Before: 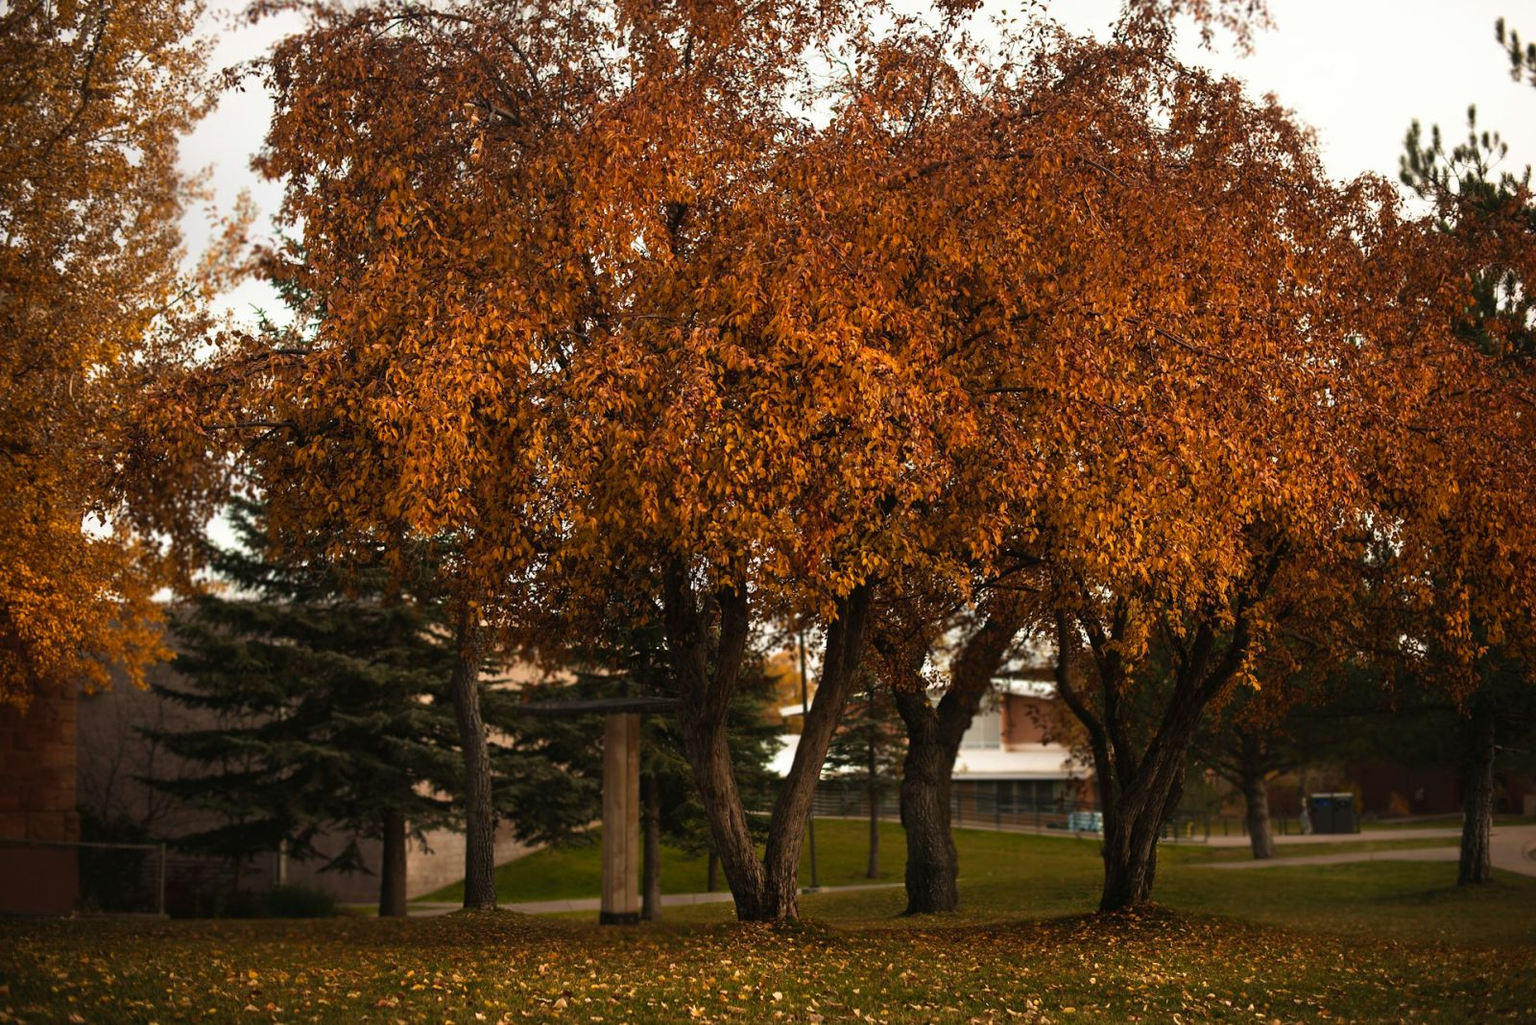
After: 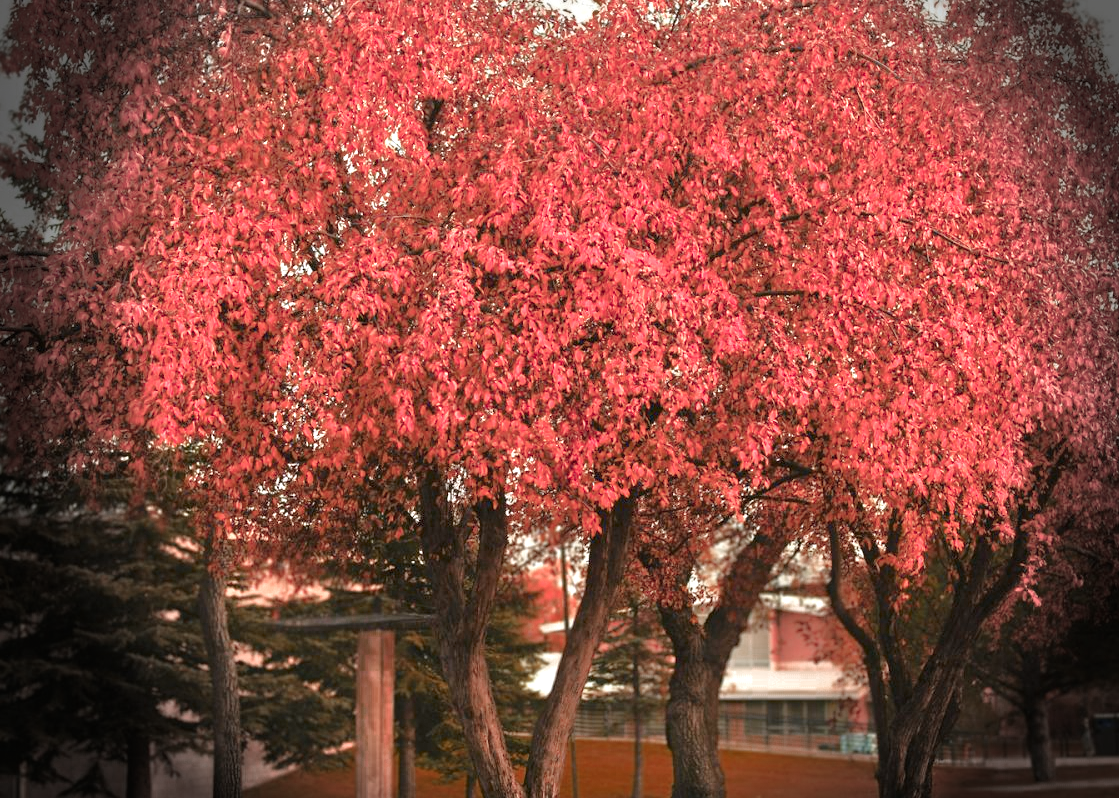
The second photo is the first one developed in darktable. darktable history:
grain: coarseness 0.81 ISO, strength 1.34%, mid-tones bias 0%
vignetting: fall-off start 76.42%, fall-off radius 27.36%, brightness -0.872, center (0.037, -0.09), width/height ratio 0.971
crop and rotate: left 17.046%, top 10.659%, right 12.989%, bottom 14.553%
color zones: curves: ch0 [(0.006, 0.385) (0.143, 0.563) (0.243, 0.321) (0.352, 0.464) (0.516, 0.456) (0.625, 0.5) (0.75, 0.5) (0.875, 0.5)]; ch1 [(0, 0.5) (0.134, 0.504) (0.246, 0.463) (0.421, 0.515) (0.5, 0.56) (0.625, 0.5) (0.75, 0.5) (0.875, 0.5)]; ch2 [(0, 0.5) (0.131, 0.426) (0.307, 0.289) (0.38, 0.188) (0.513, 0.216) (0.625, 0.548) (0.75, 0.468) (0.838, 0.396) (0.971, 0.311)]
tone equalizer: -8 EV 2 EV, -7 EV 2 EV, -6 EV 2 EV, -5 EV 2 EV, -4 EV 2 EV, -3 EV 1.5 EV, -2 EV 1 EV, -1 EV 0.5 EV
